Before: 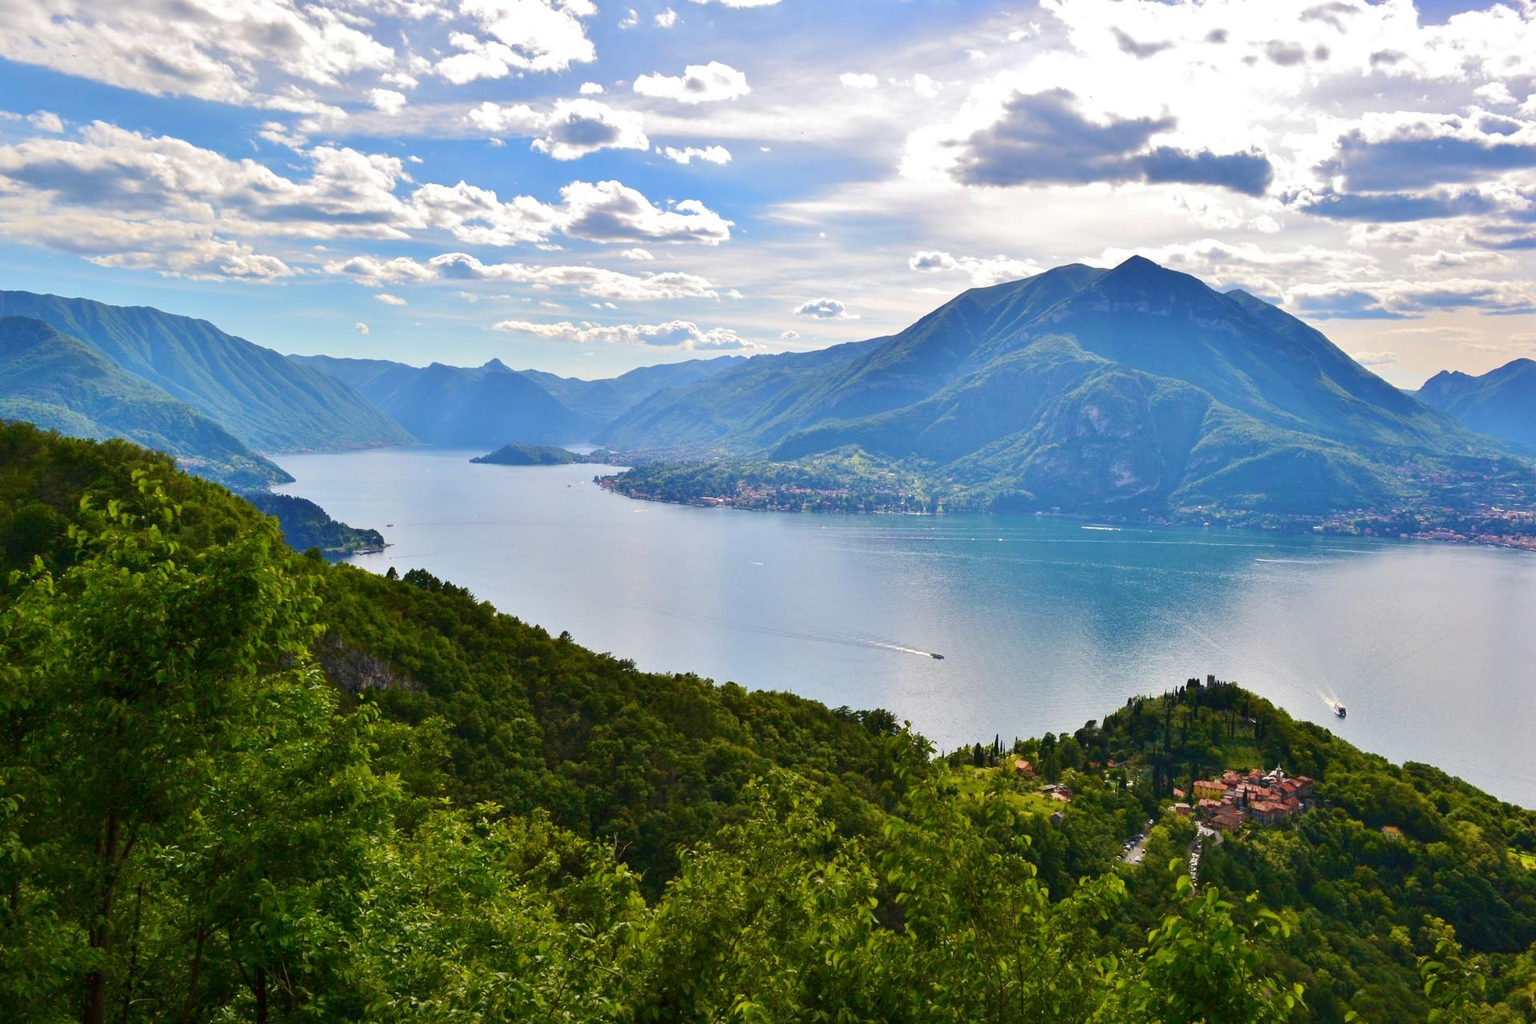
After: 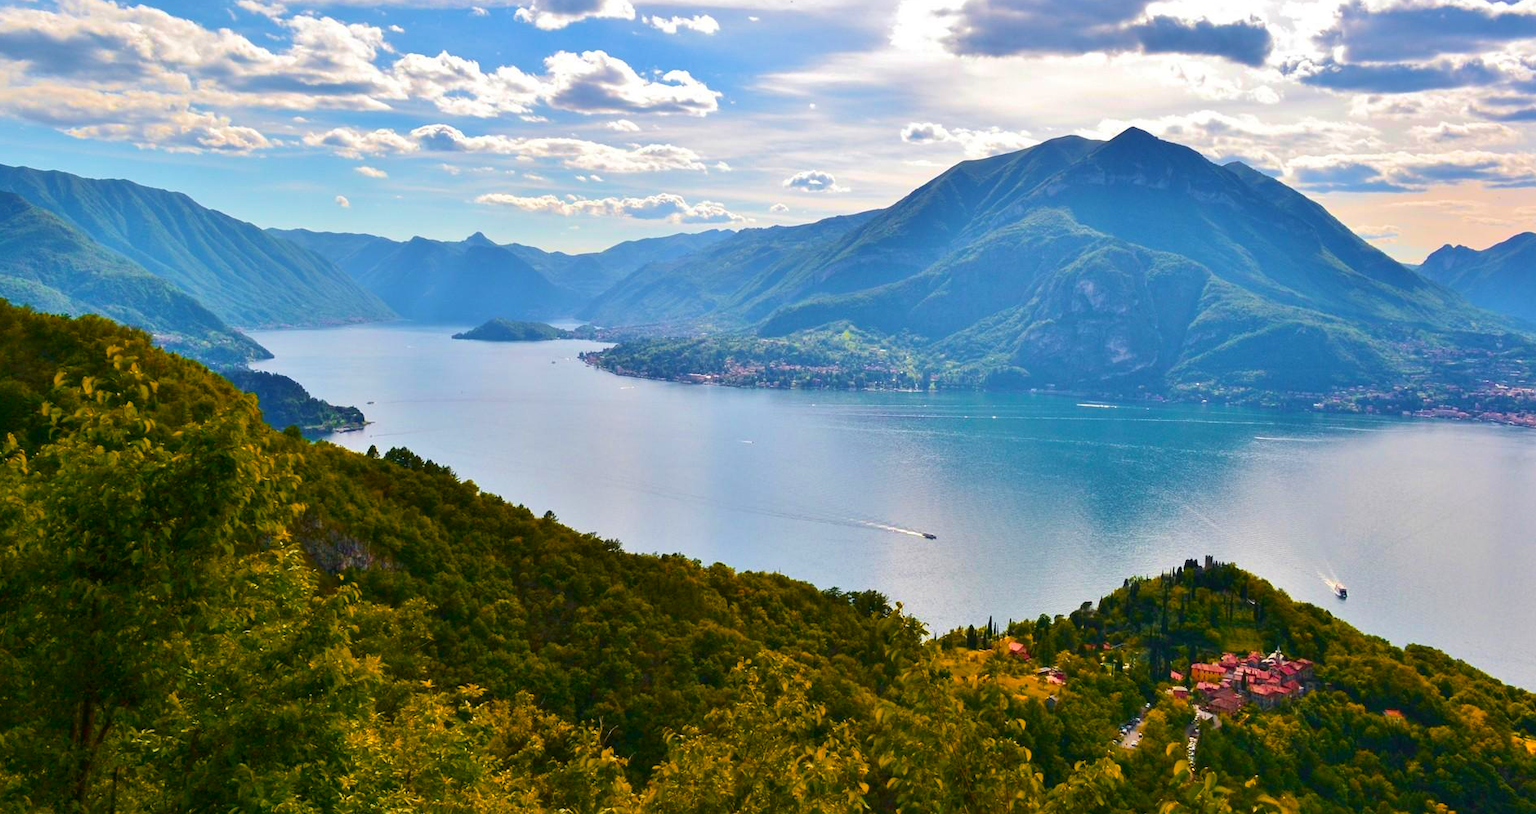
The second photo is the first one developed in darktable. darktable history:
velvia: on, module defaults
color zones: curves: ch1 [(0.24, 0.629) (0.75, 0.5)]; ch2 [(0.255, 0.454) (0.745, 0.491)], mix 102.12%
crop and rotate: left 1.814%, top 12.818%, right 0.25%, bottom 9.225%
